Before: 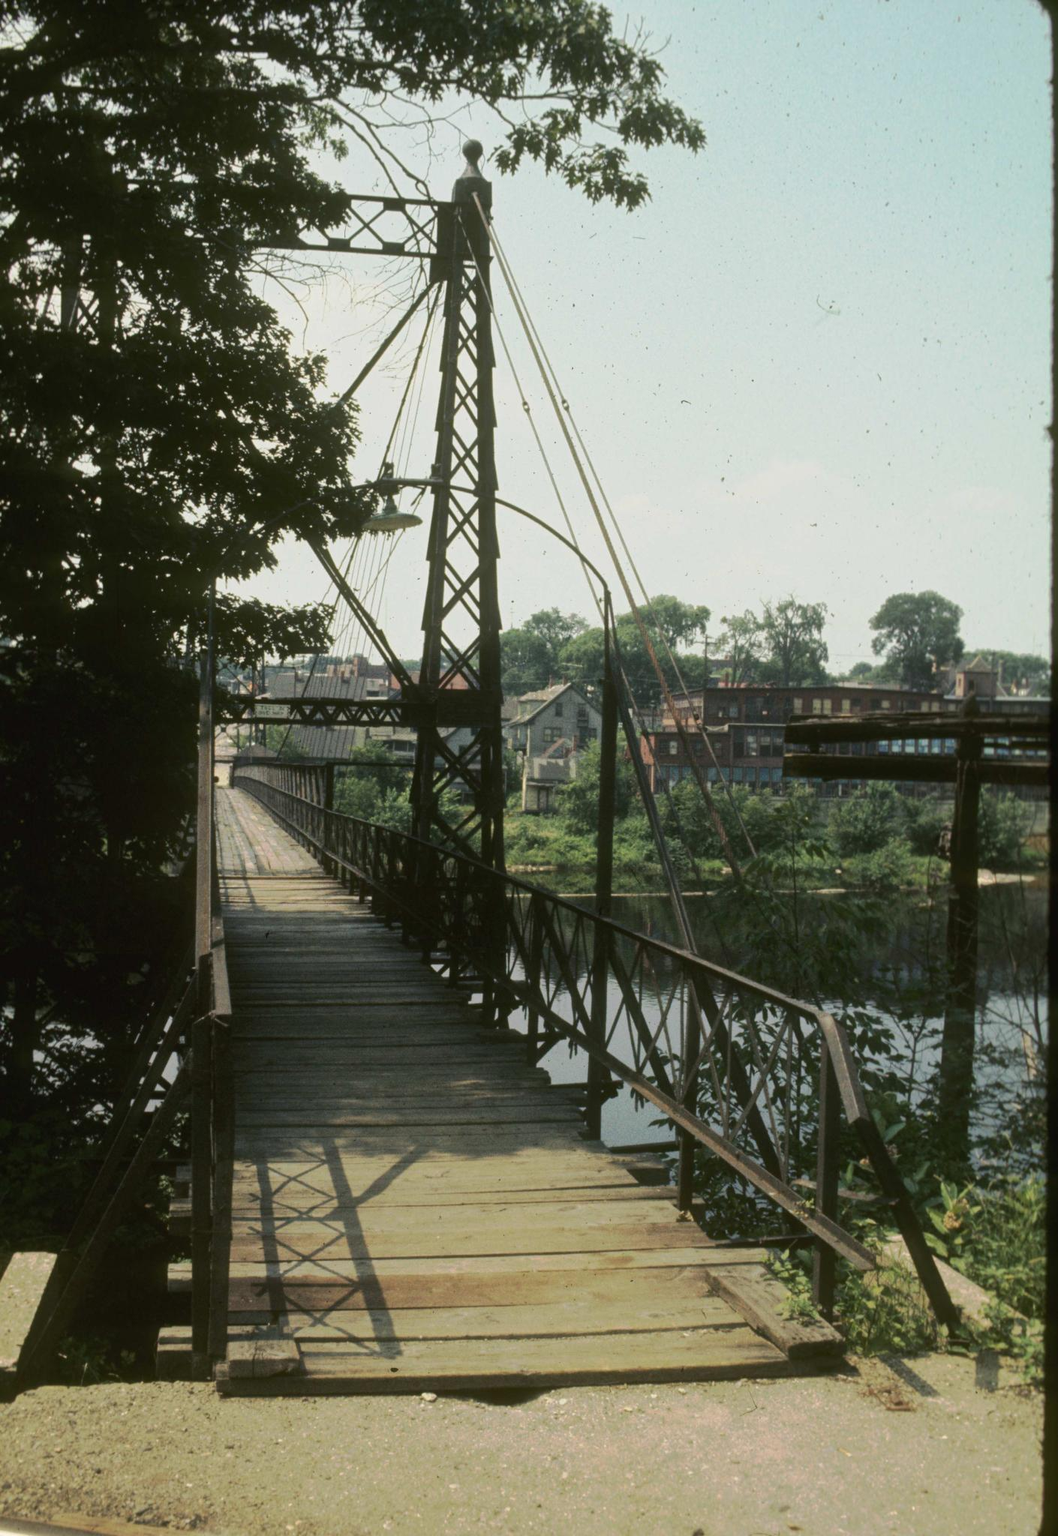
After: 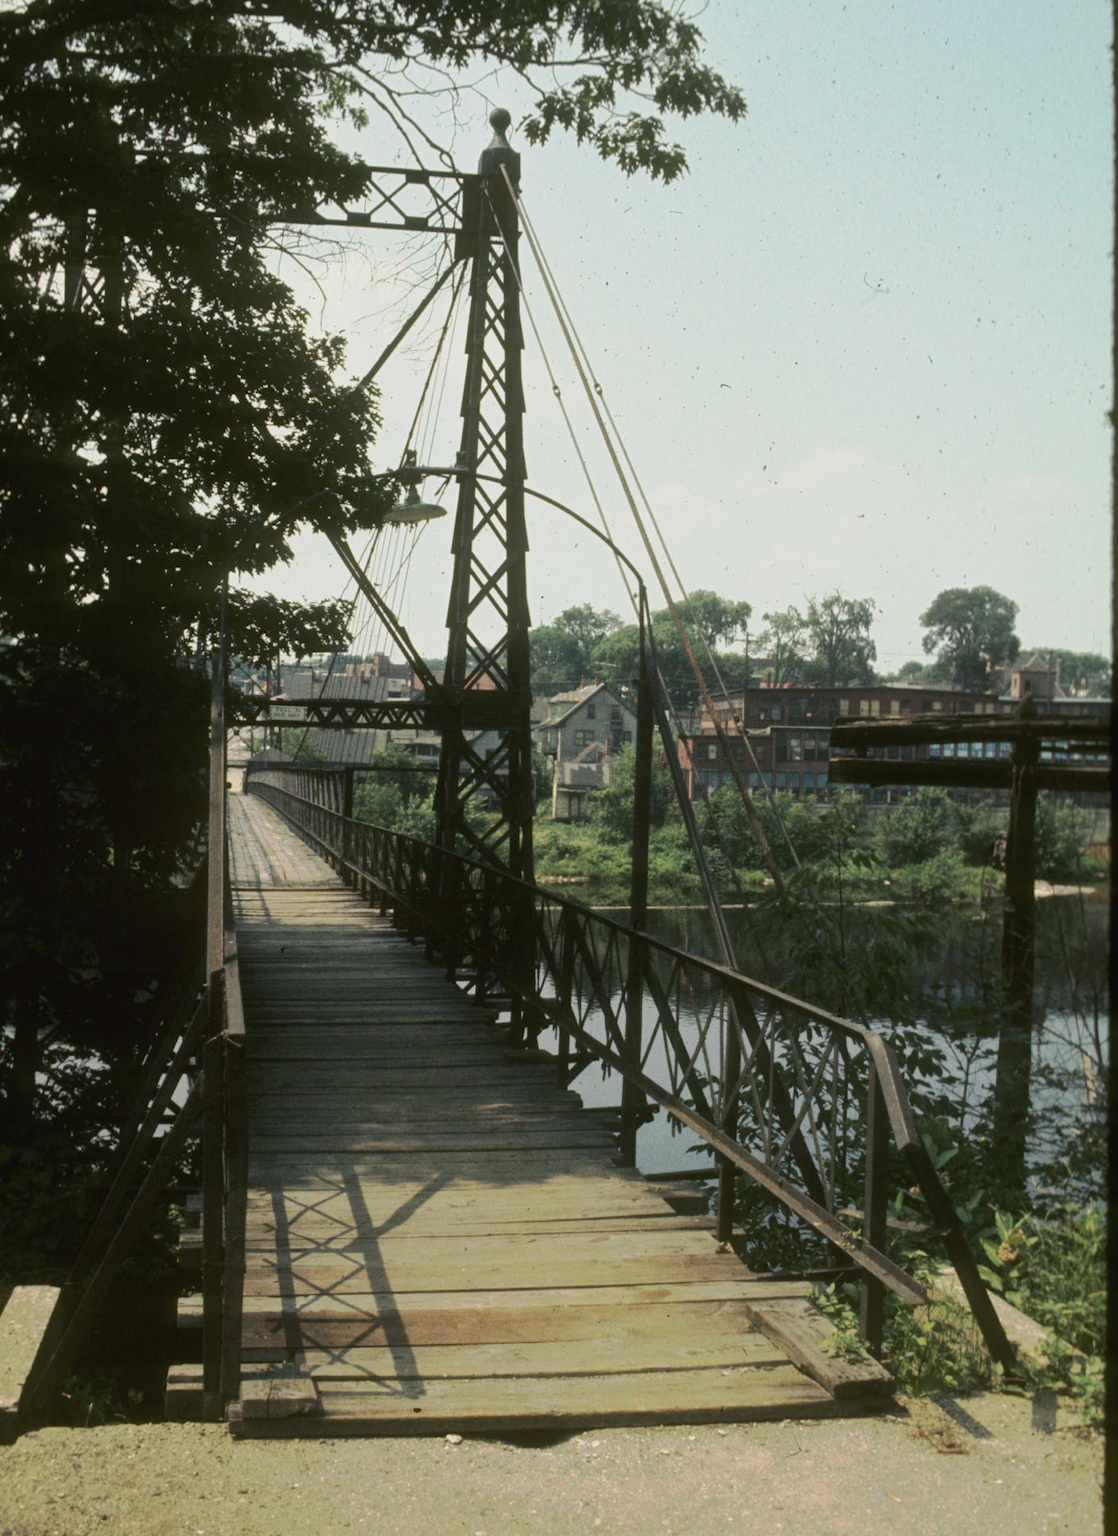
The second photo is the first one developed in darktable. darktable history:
color balance: contrast -0.5%
crop and rotate: top 2.479%, bottom 3.018%
